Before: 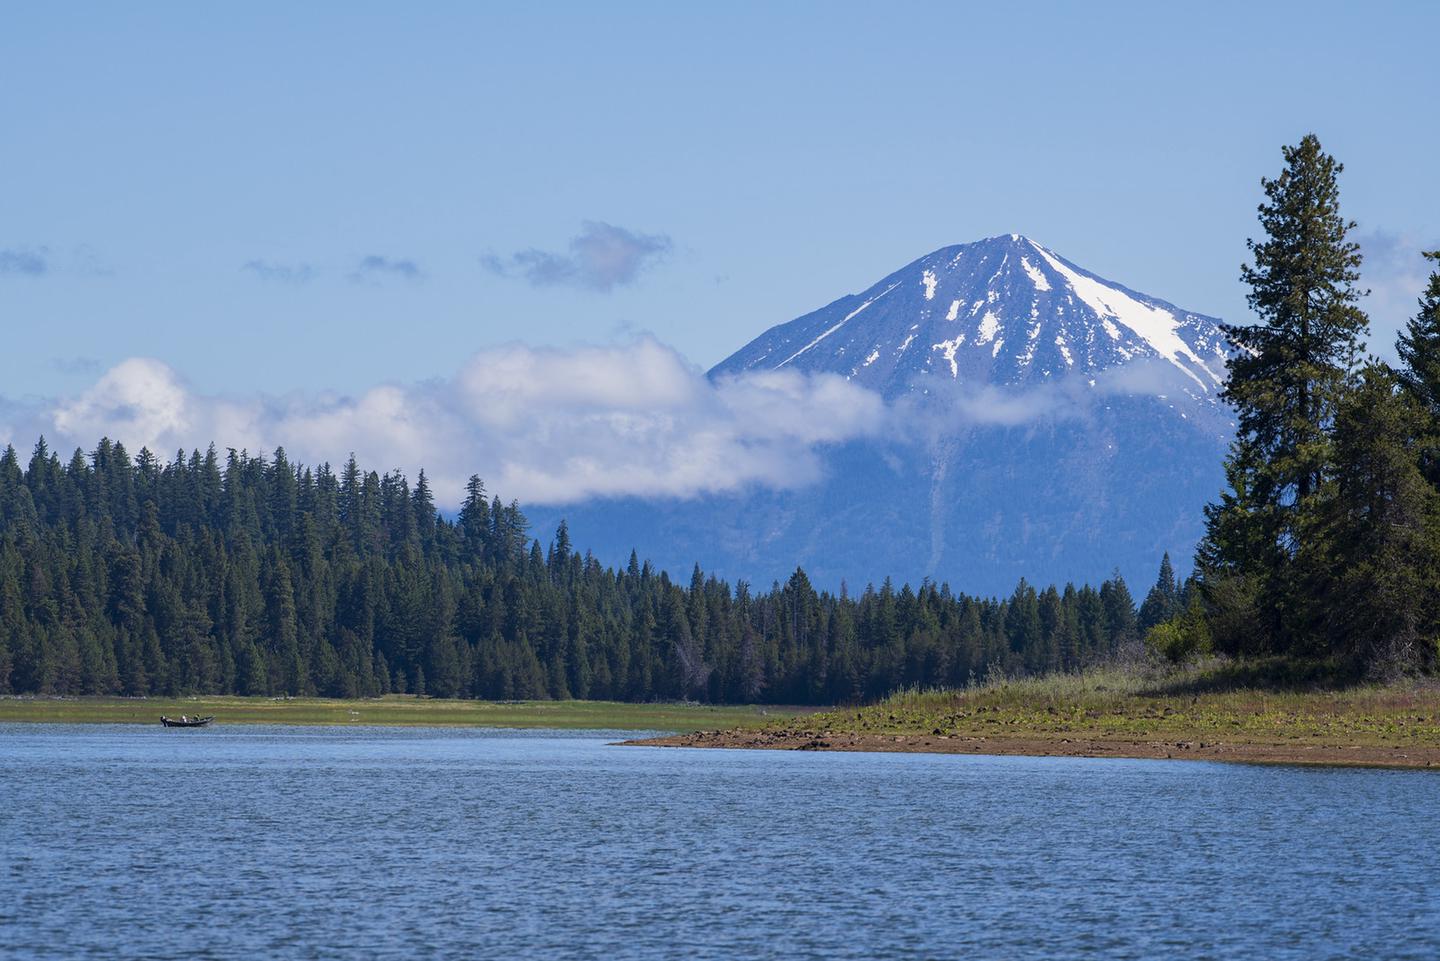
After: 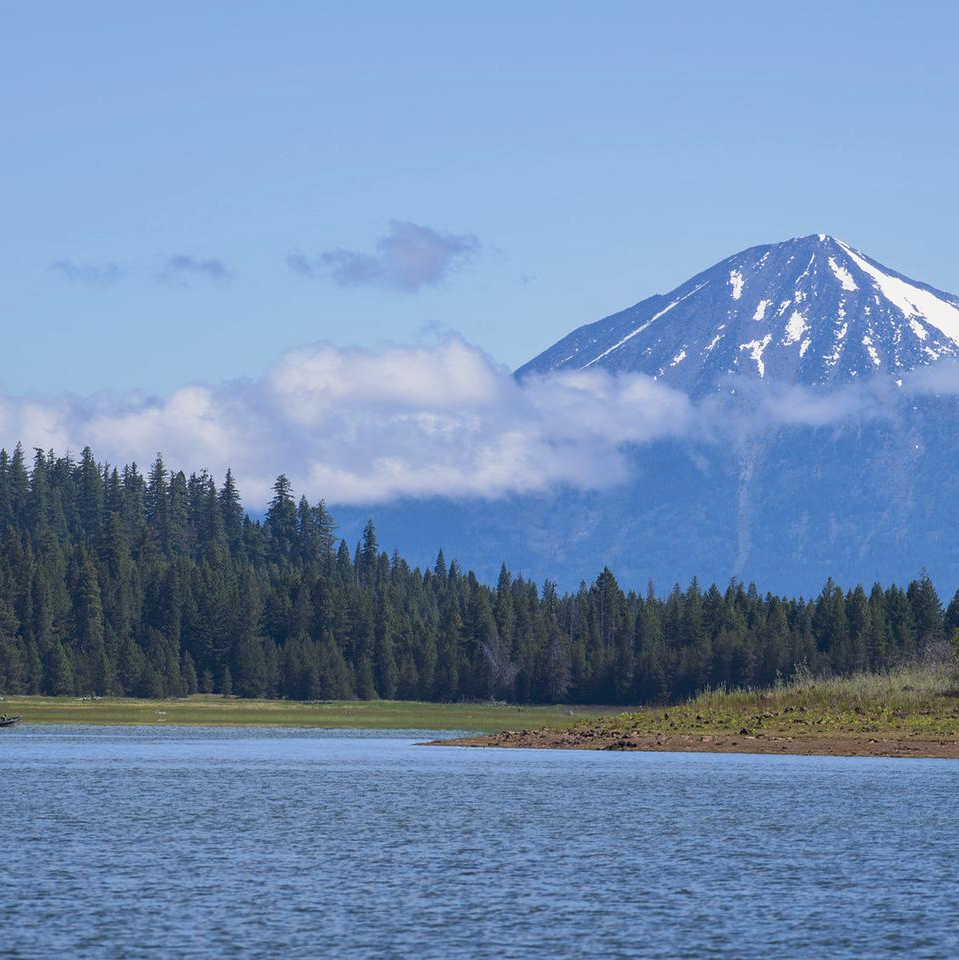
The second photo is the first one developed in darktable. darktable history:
tone curve: curves: ch0 [(0, 0) (0.003, 0.005) (0.011, 0.019) (0.025, 0.04) (0.044, 0.064) (0.069, 0.095) (0.1, 0.129) (0.136, 0.169) (0.177, 0.207) (0.224, 0.247) (0.277, 0.298) (0.335, 0.354) (0.399, 0.416) (0.468, 0.478) (0.543, 0.553) (0.623, 0.634) (0.709, 0.709) (0.801, 0.817) (0.898, 0.912) (1, 1)], preserve colors none
crop and rotate: left 13.409%, right 19.924%
